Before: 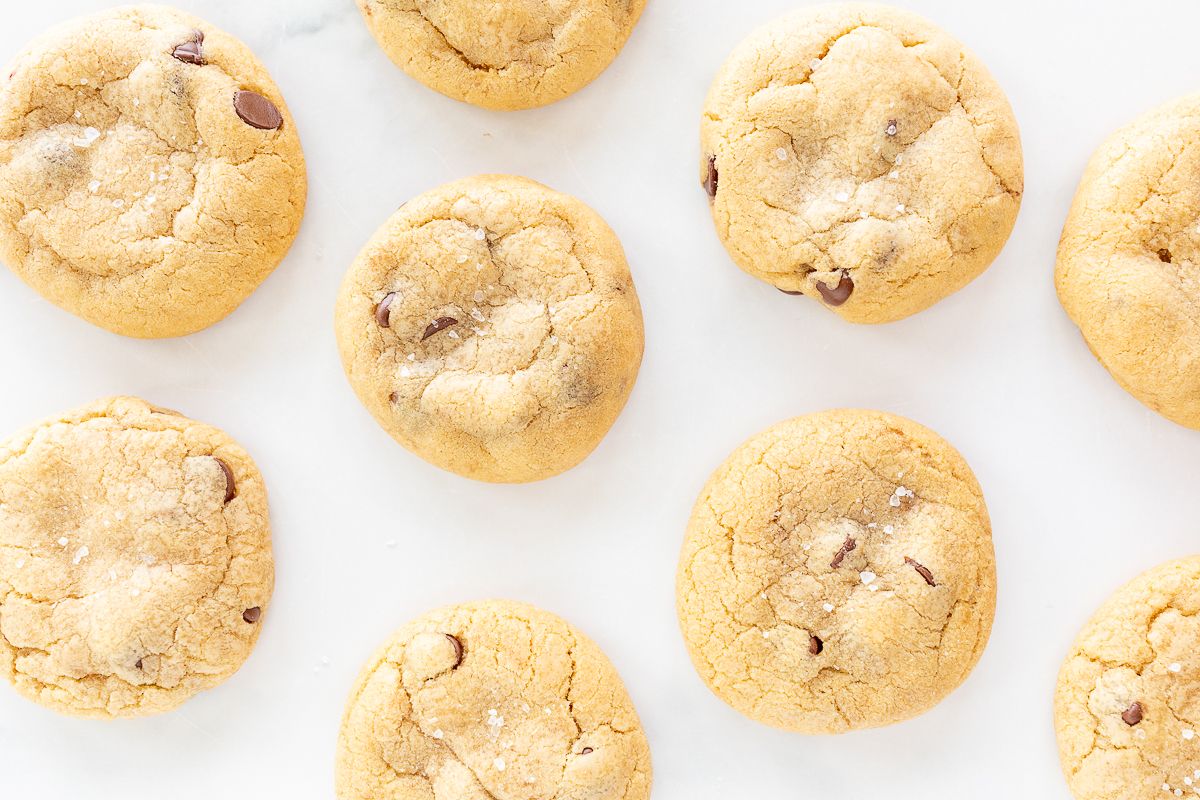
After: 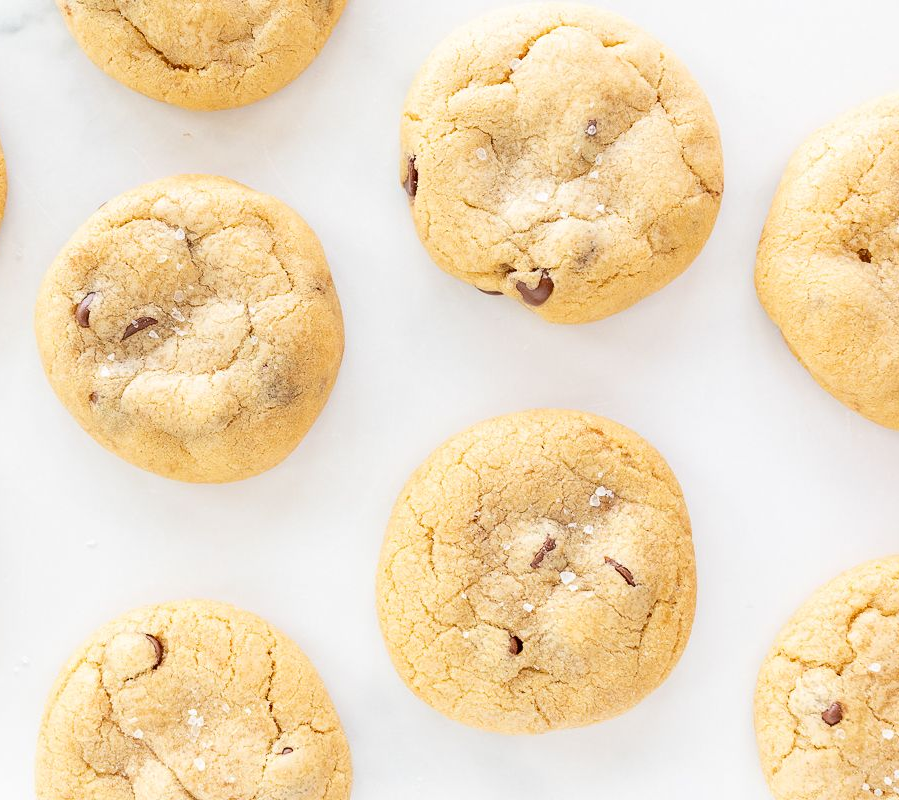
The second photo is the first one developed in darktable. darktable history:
crop and rotate: left 25.012%
